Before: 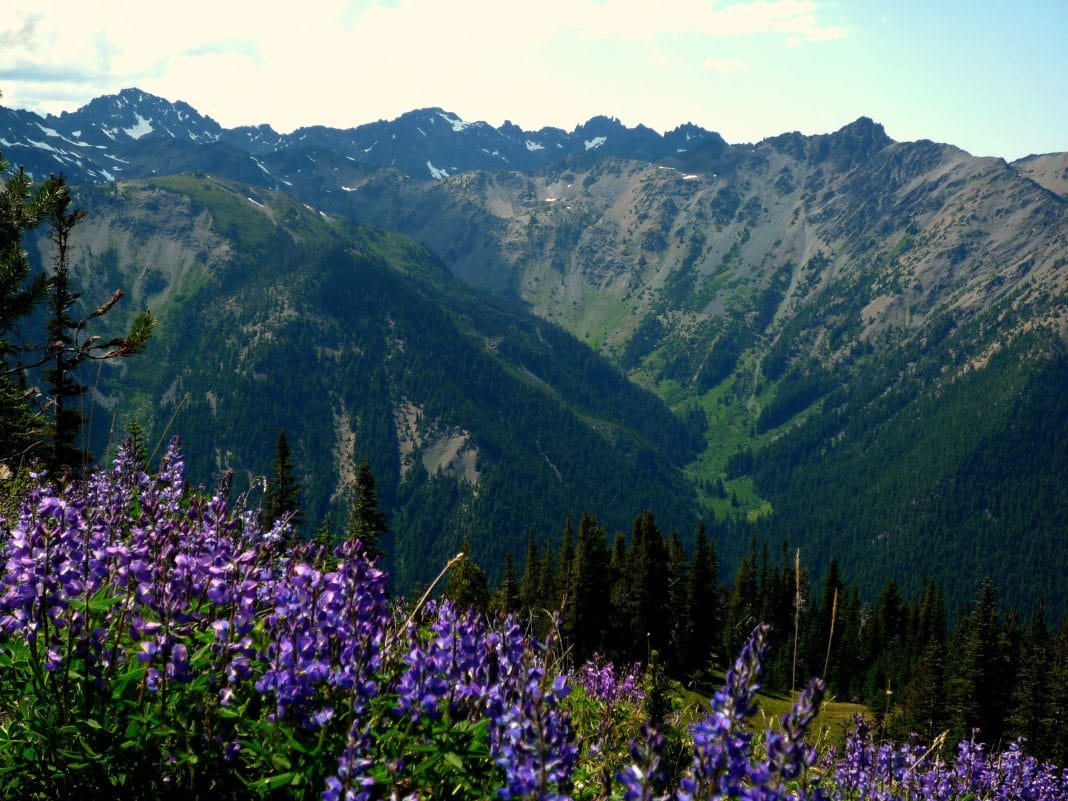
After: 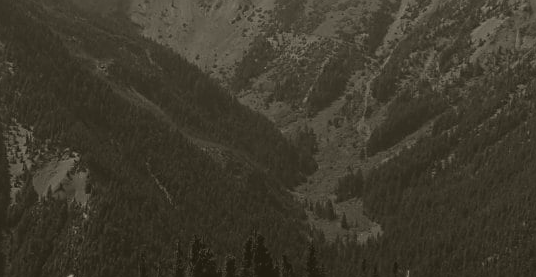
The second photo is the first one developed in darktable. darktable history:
crop: left 36.607%, top 34.735%, right 13.146%, bottom 30.611%
sharpen: on, module defaults
colorize: hue 41.44°, saturation 22%, source mix 60%, lightness 10.61%
color correction: highlights a* 8.98, highlights b* 15.09, shadows a* -0.49, shadows b* 26.52
